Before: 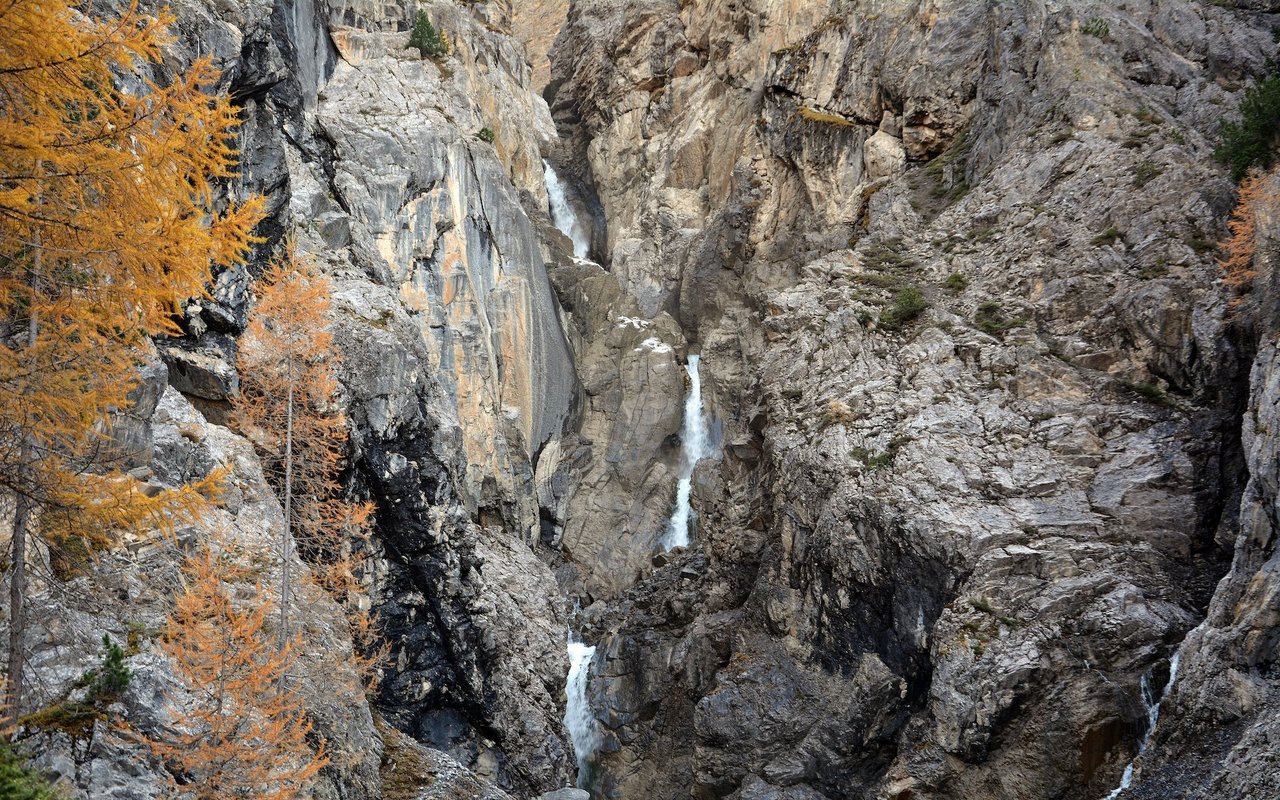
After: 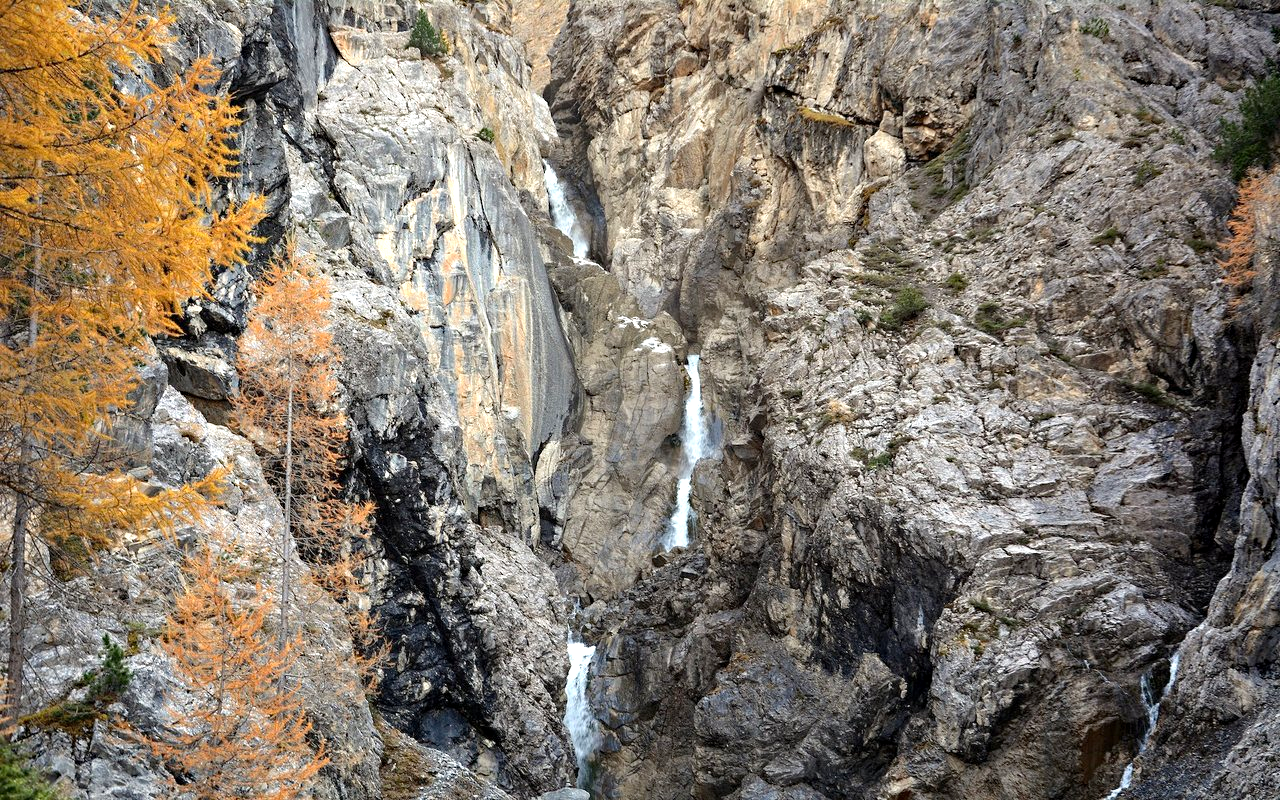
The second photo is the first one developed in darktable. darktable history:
haze removal: adaptive false
exposure: black level correction 0.001, exposure 0.498 EV, compensate highlight preservation false
